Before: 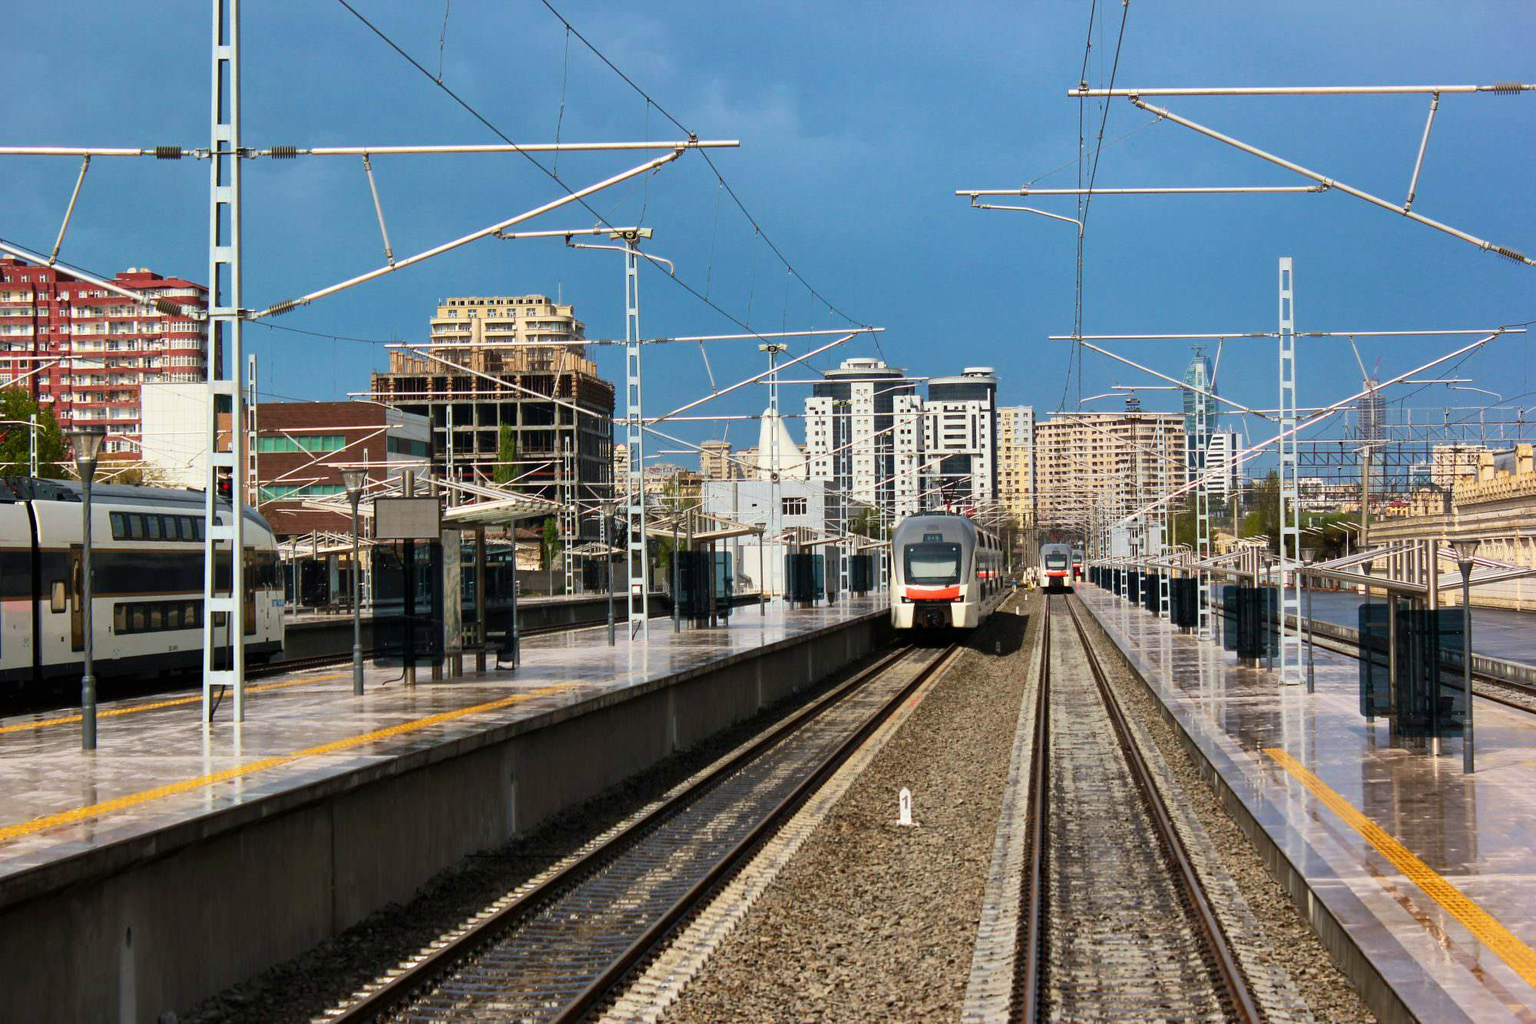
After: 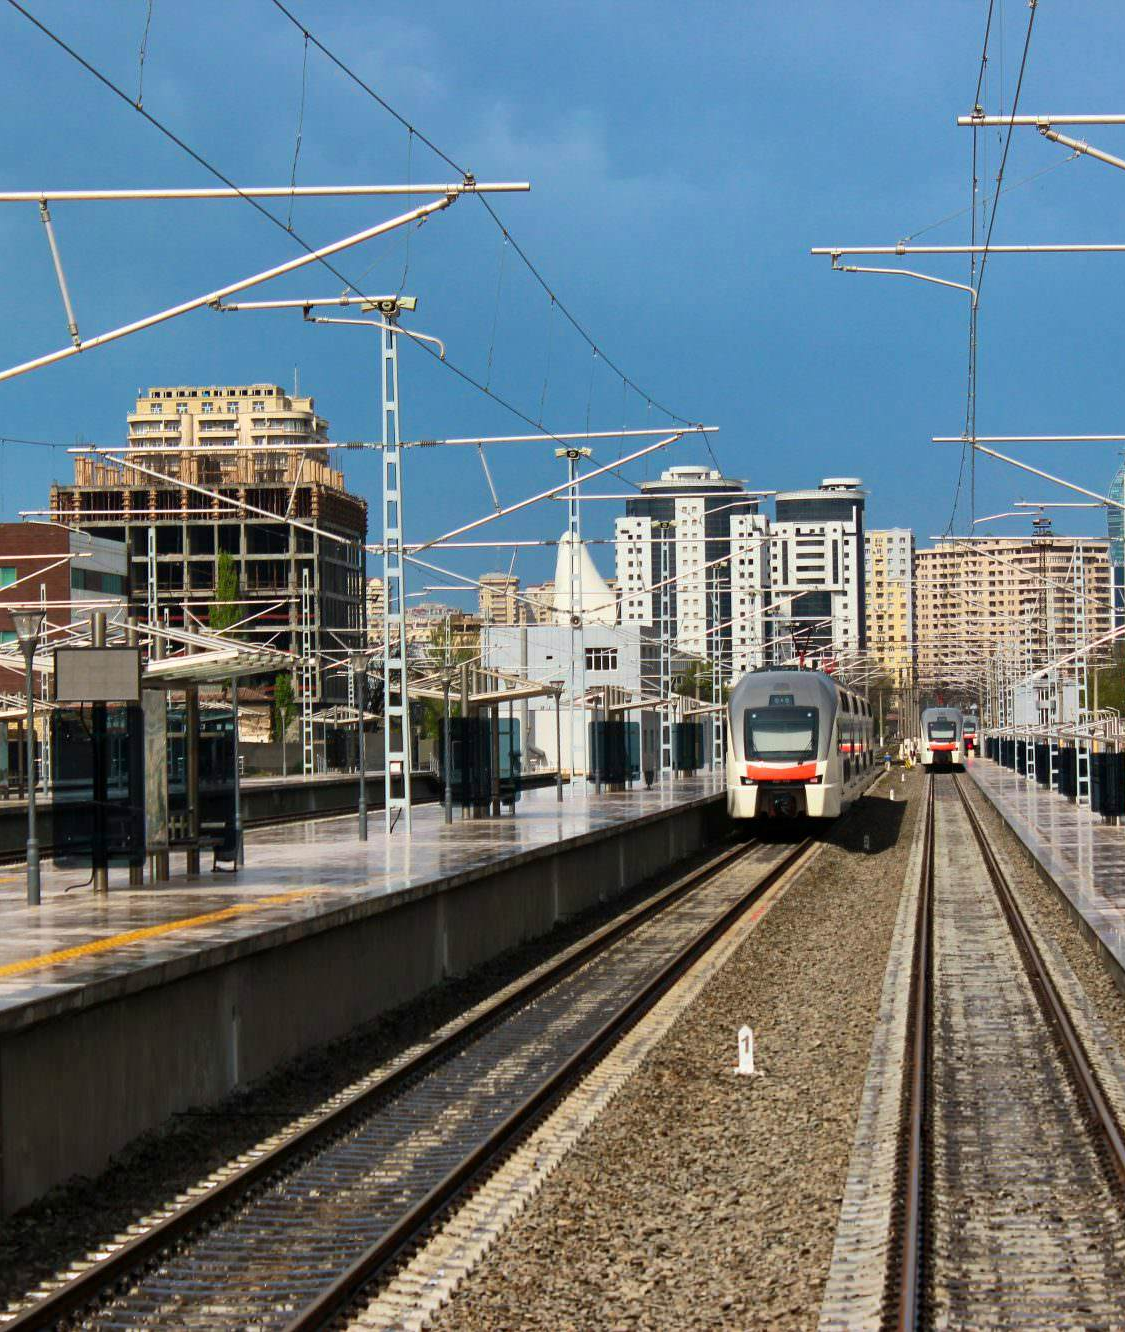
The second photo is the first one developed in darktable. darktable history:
crop: left 21.658%, right 22.067%, bottom 0.008%
